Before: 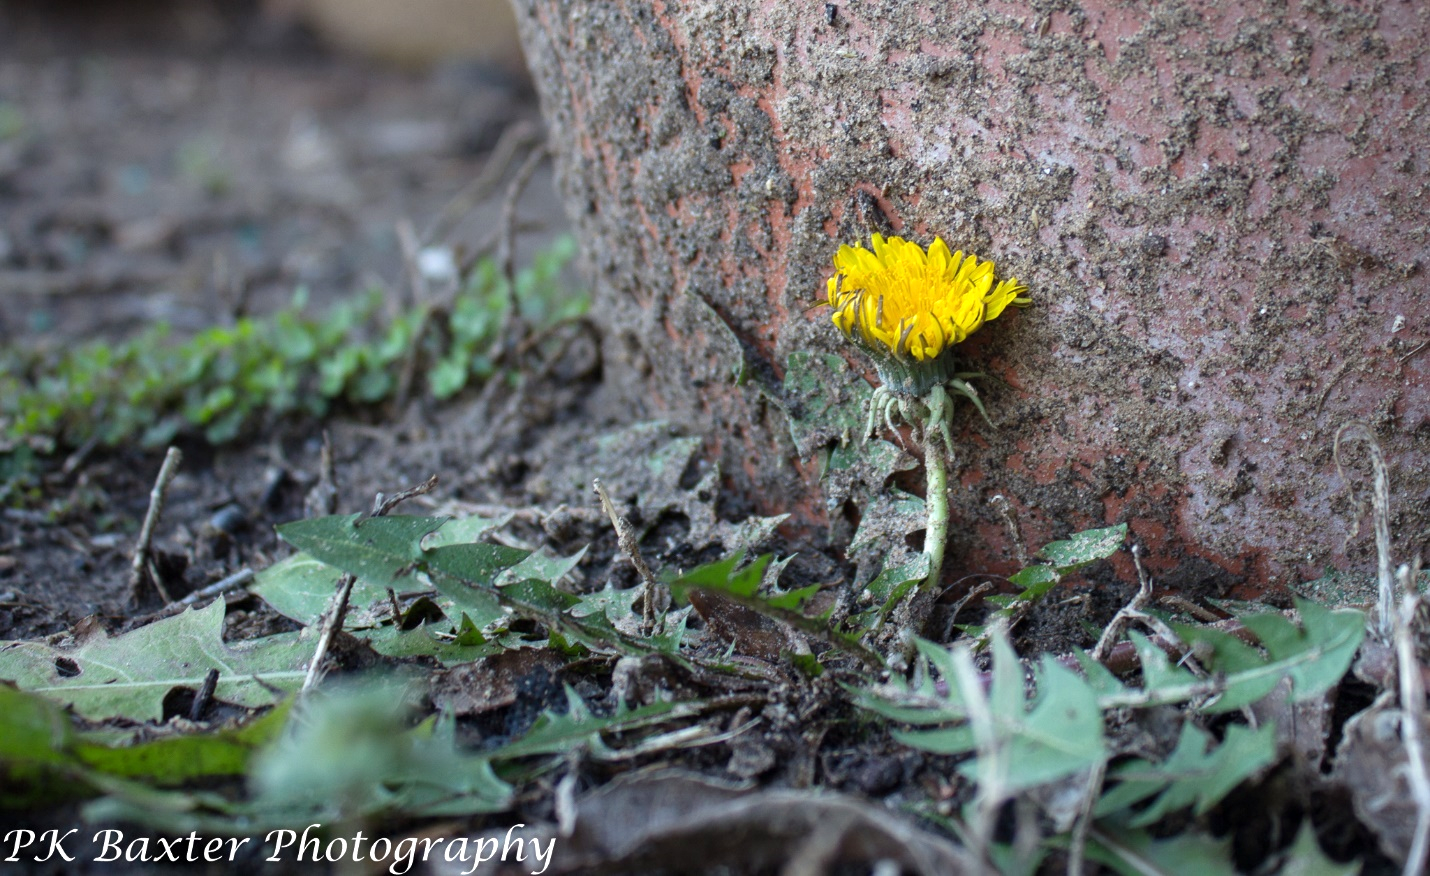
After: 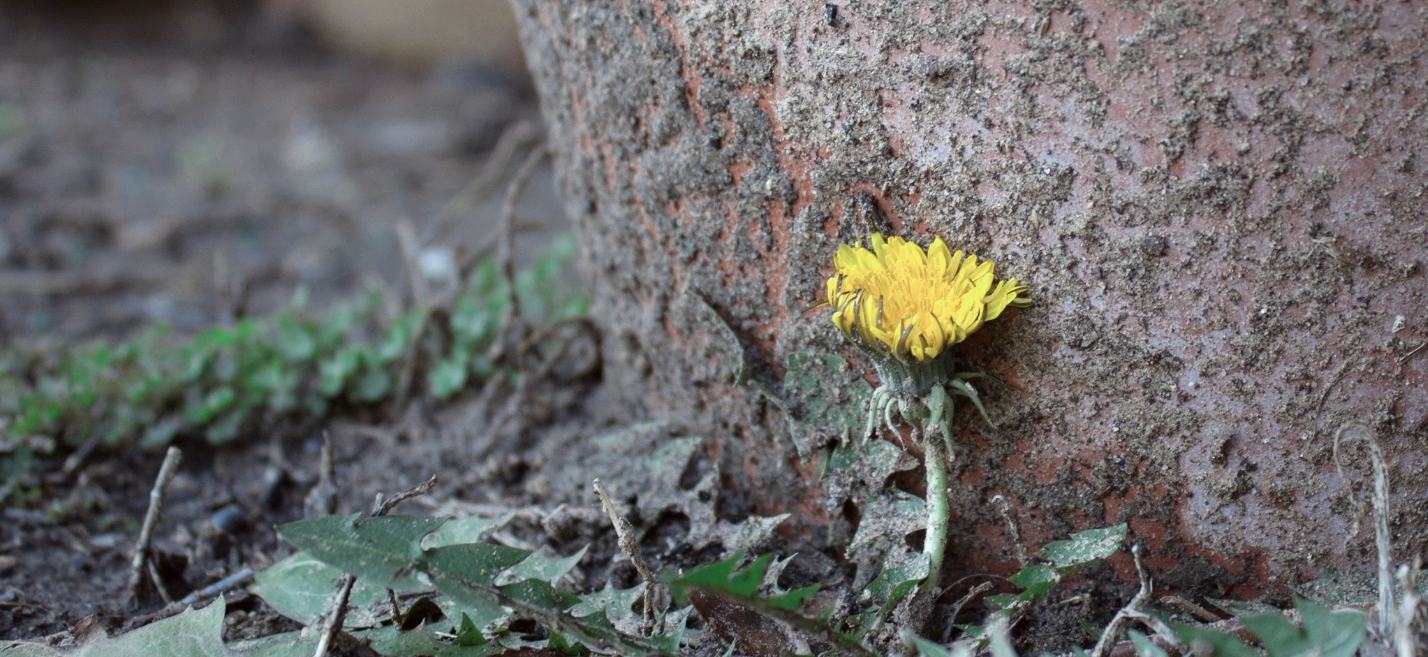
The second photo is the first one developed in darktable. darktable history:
crop: bottom 24.967%
color correction: highlights a* -2.73, highlights b* -2.09, shadows a* 2.41, shadows b* 2.73
color zones: curves: ch0 [(0, 0.5) (0.125, 0.4) (0.25, 0.5) (0.375, 0.4) (0.5, 0.4) (0.625, 0.35) (0.75, 0.35) (0.875, 0.5)]; ch1 [(0, 0.35) (0.125, 0.45) (0.25, 0.35) (0.375, 0.35) (0.5, 0.35) (0.625, 0.35) (0.75, 0.45) (0.875, 0.35)]; ch2 [(0, 0.6) (0.125, 0.5) (0.25, 0.5) (0.375, 0.6) (0.5, 0.6) (0.625, 0.5) (0.75, 0.5) (0.875, 0.5)]
